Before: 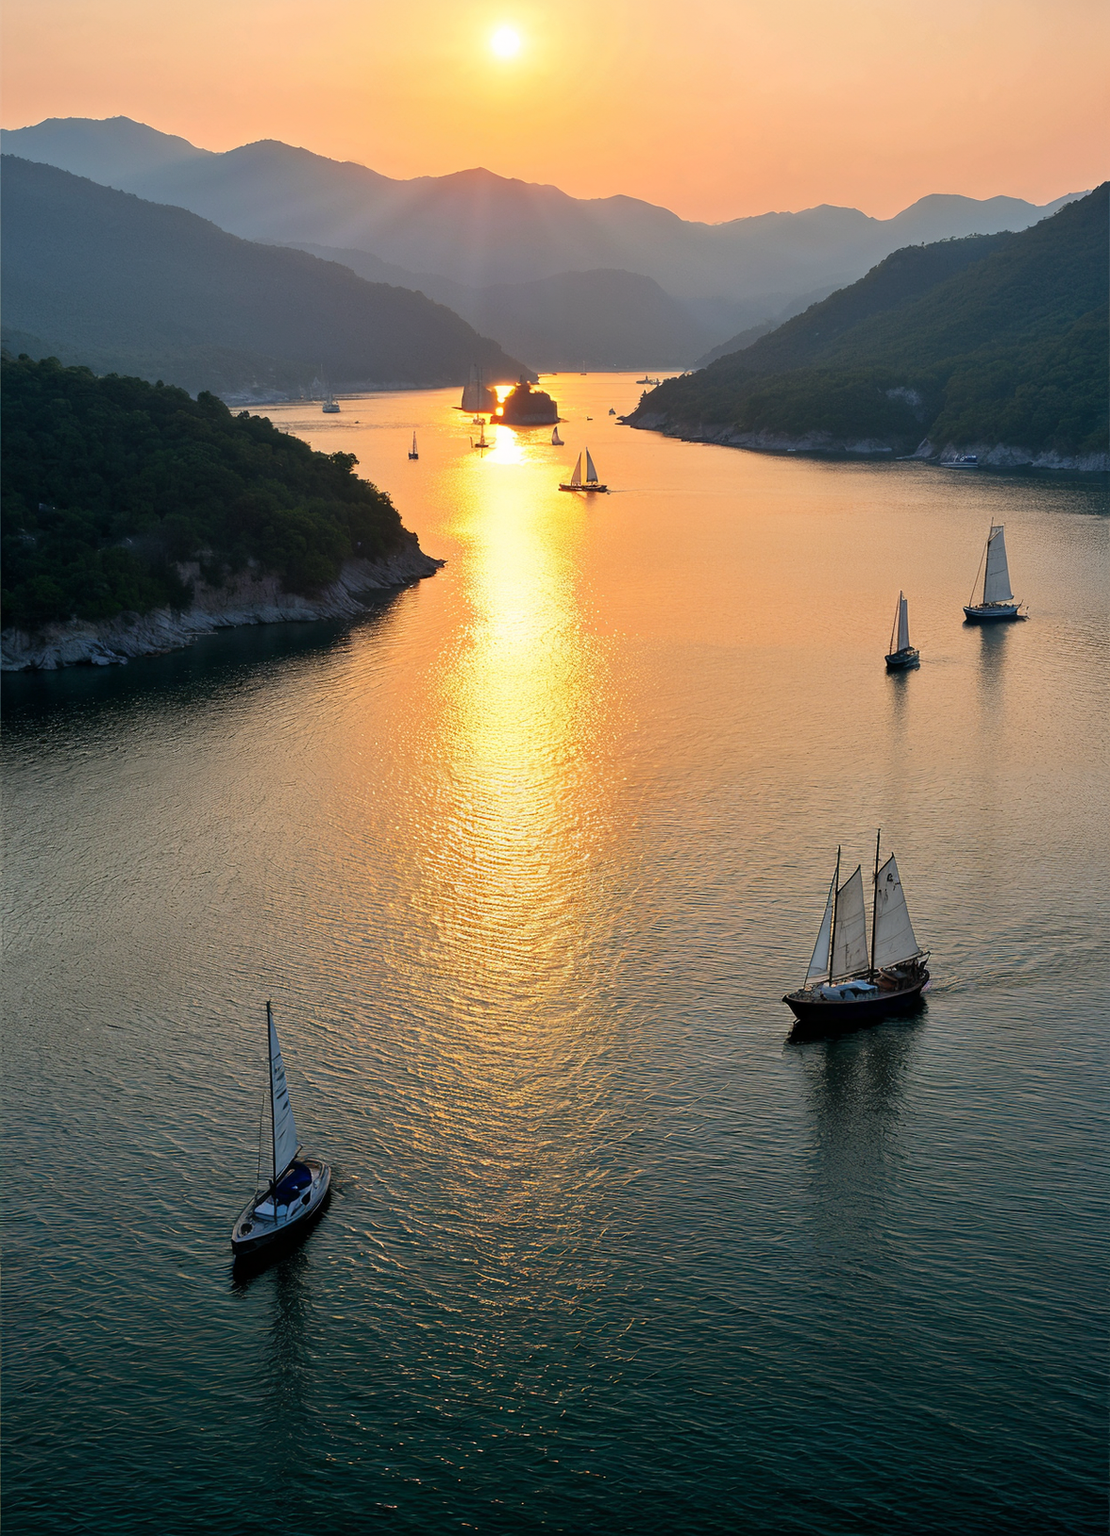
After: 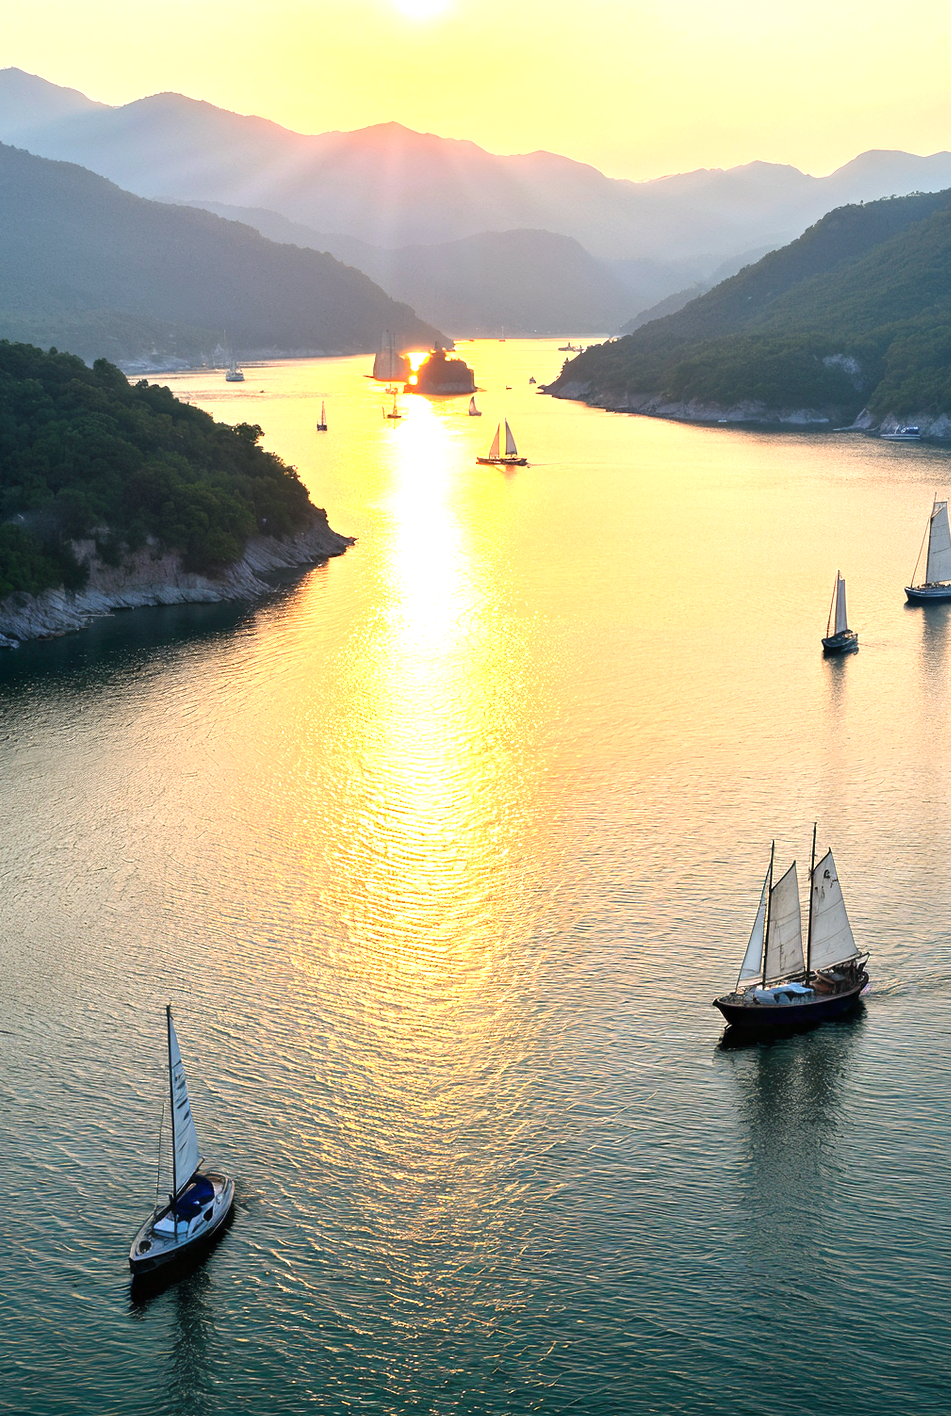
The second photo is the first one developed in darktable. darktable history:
crop: left 9.929%, top 3.475%, right 9.188%, bottom 9.529%
exposure: black level correction 0, exposure 1.2 EV, compensate highlight preservation false
